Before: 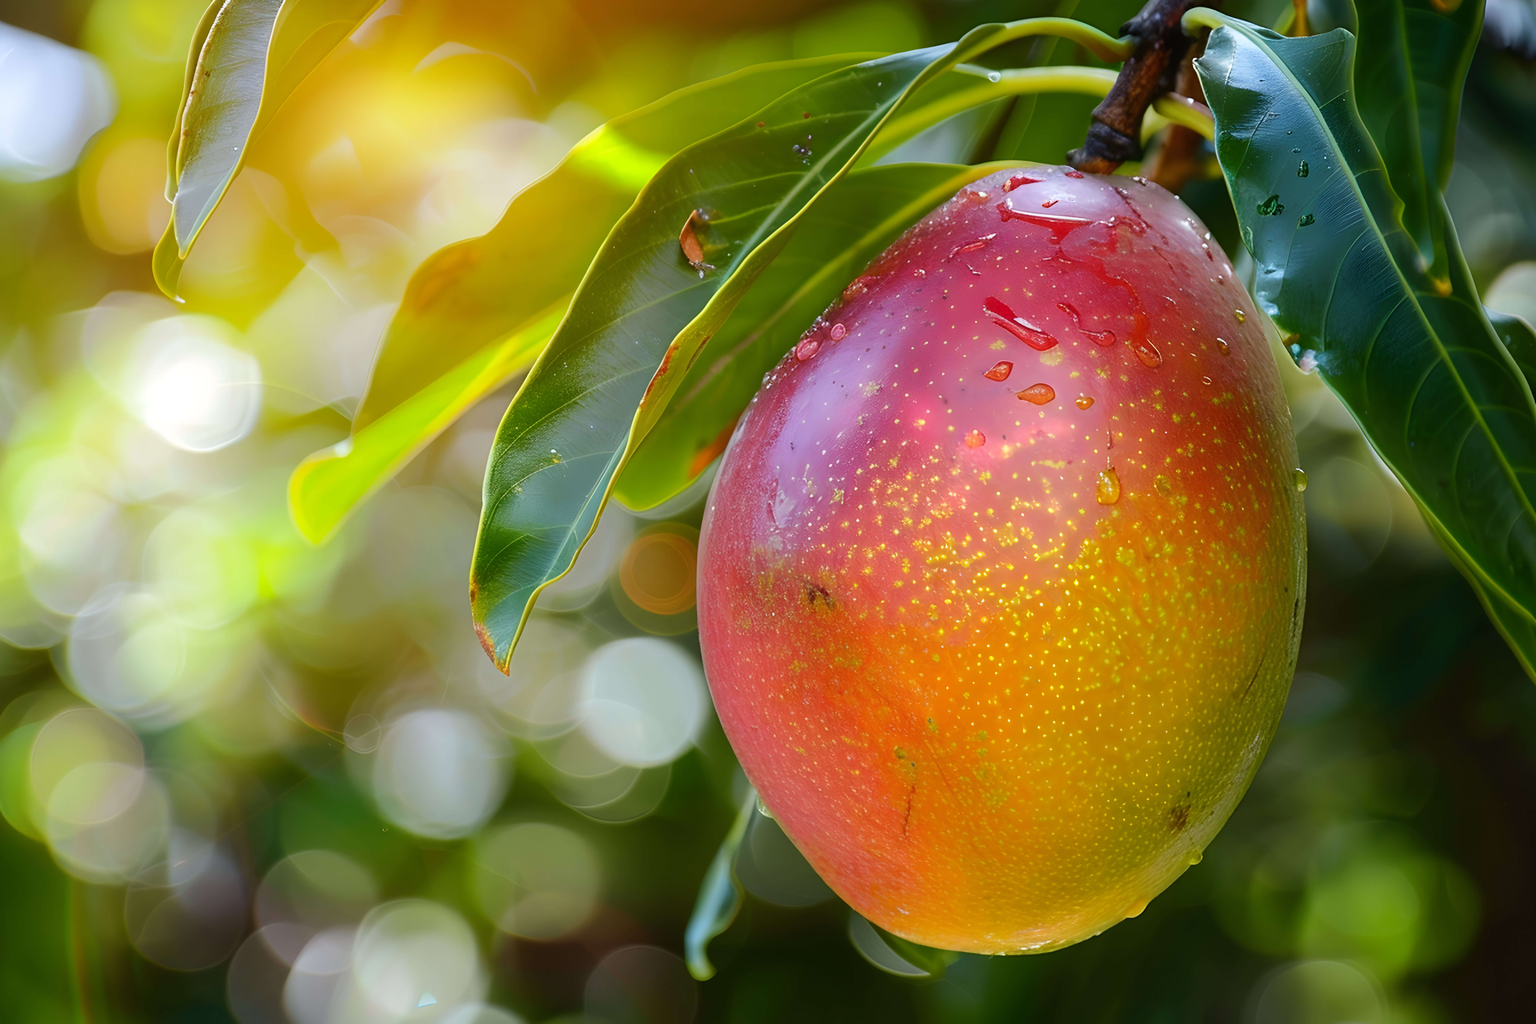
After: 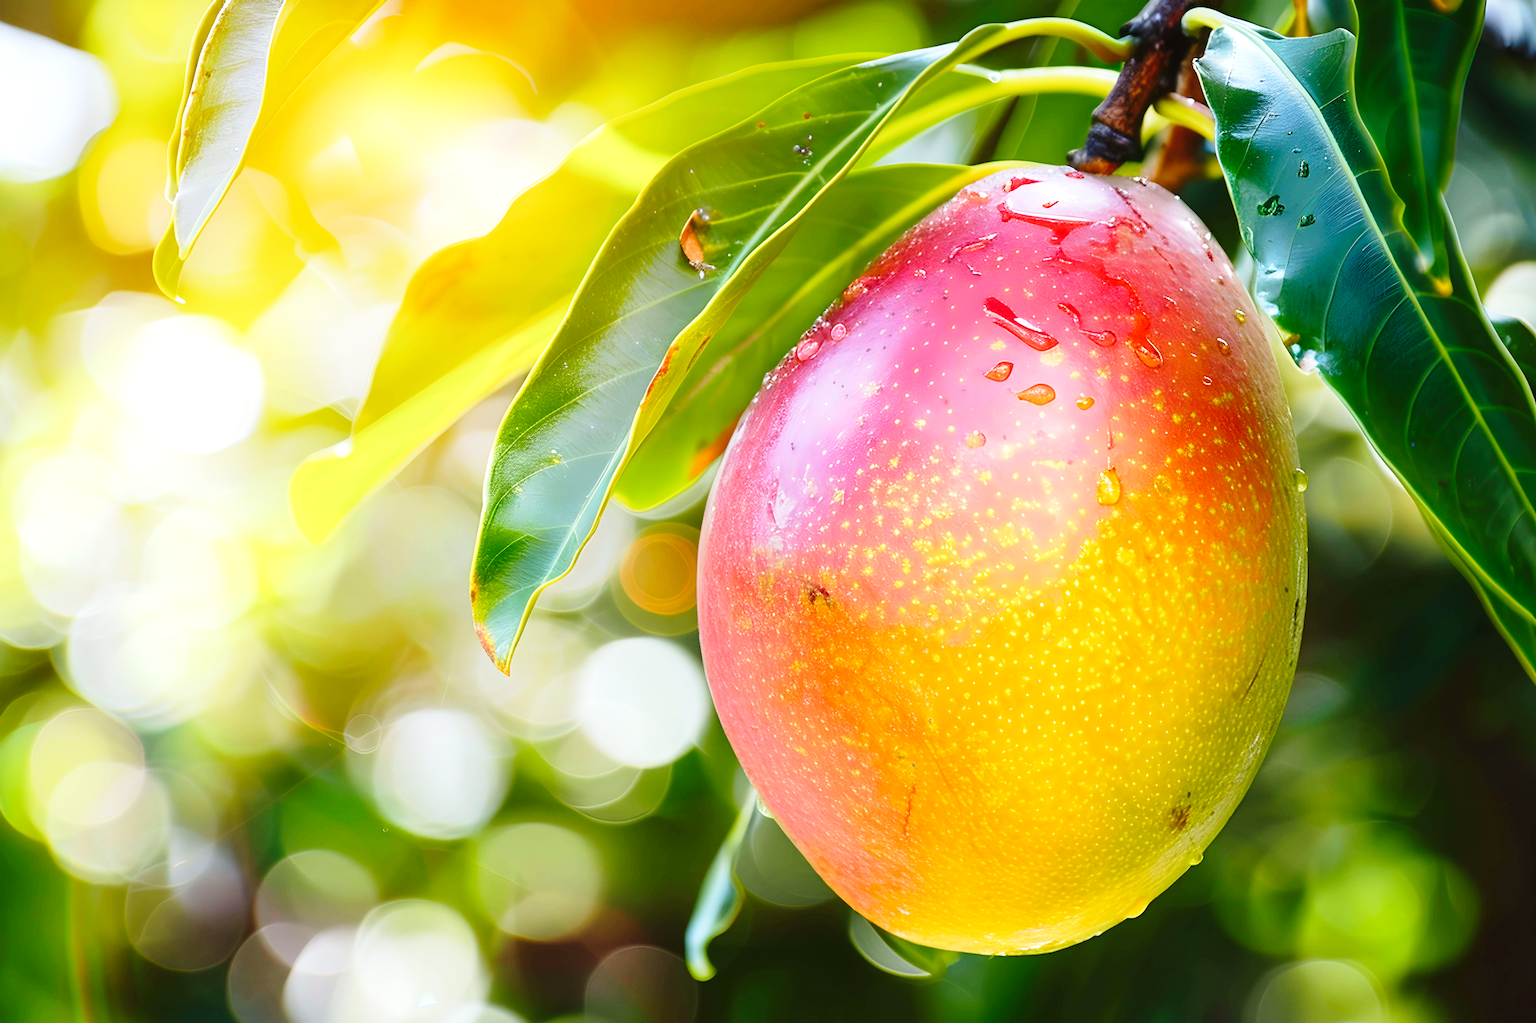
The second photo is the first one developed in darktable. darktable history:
exposure: black level correction 0, exposure 0.498 EV, compensate exposure bias true, compensate highlight preservation false
base curve: curves: ch0 [(0, 0) (0.028, 0.03) (0.121, 0.232) (0.46, 0.748) (0.859, 0.968) (1, 1)], preserve colors none
